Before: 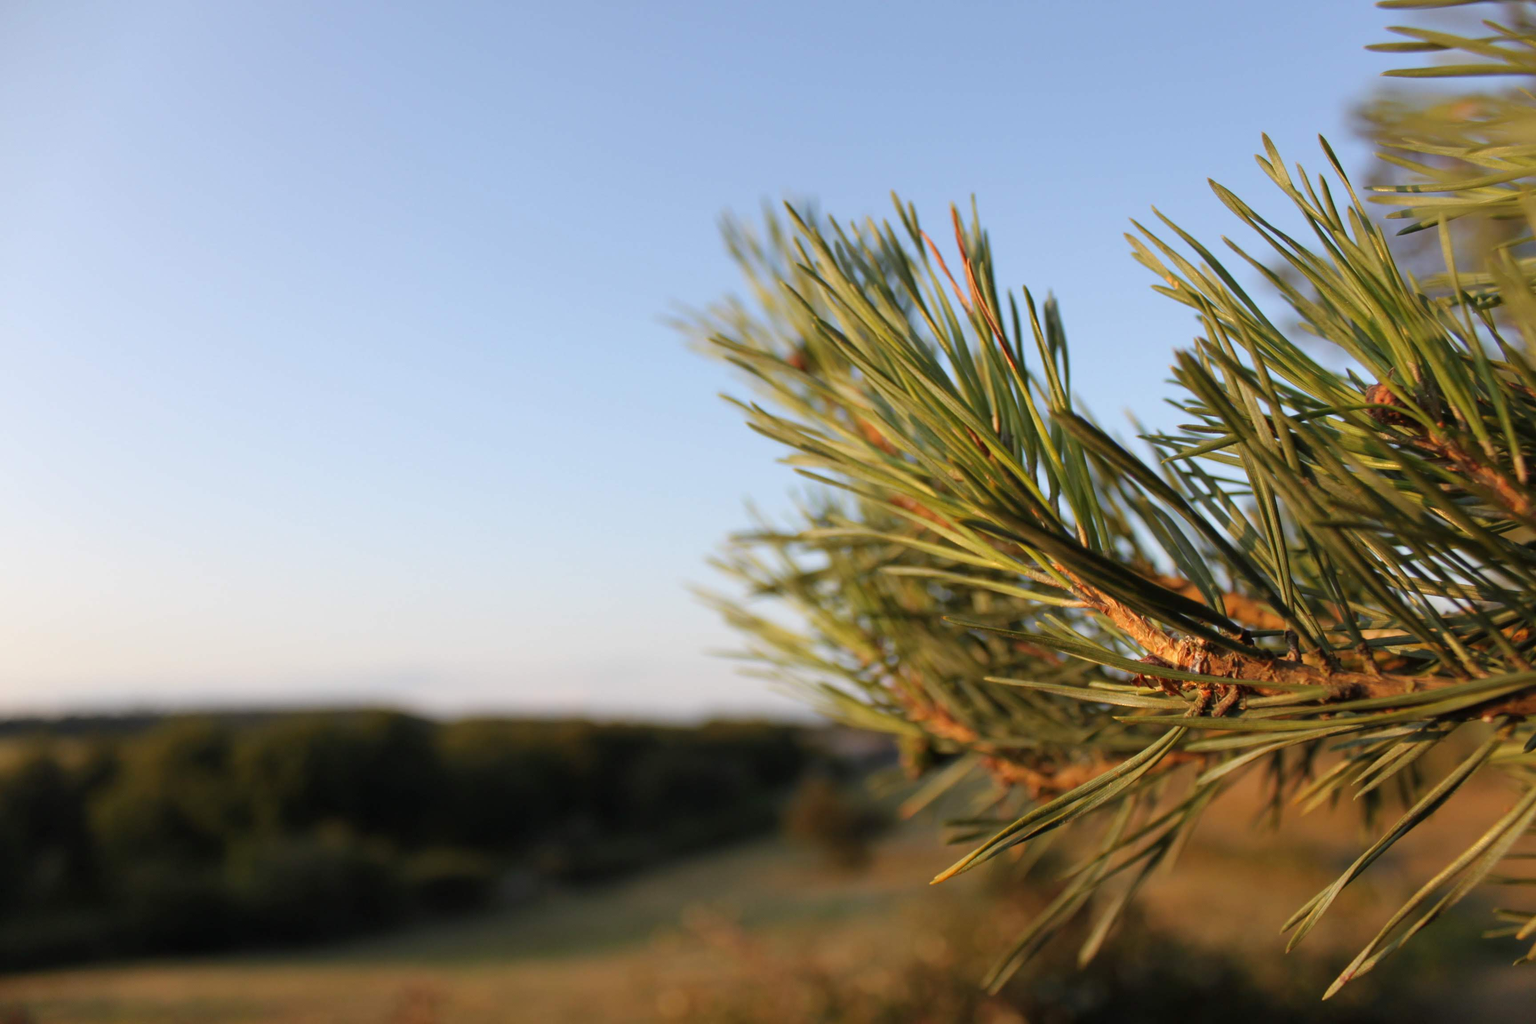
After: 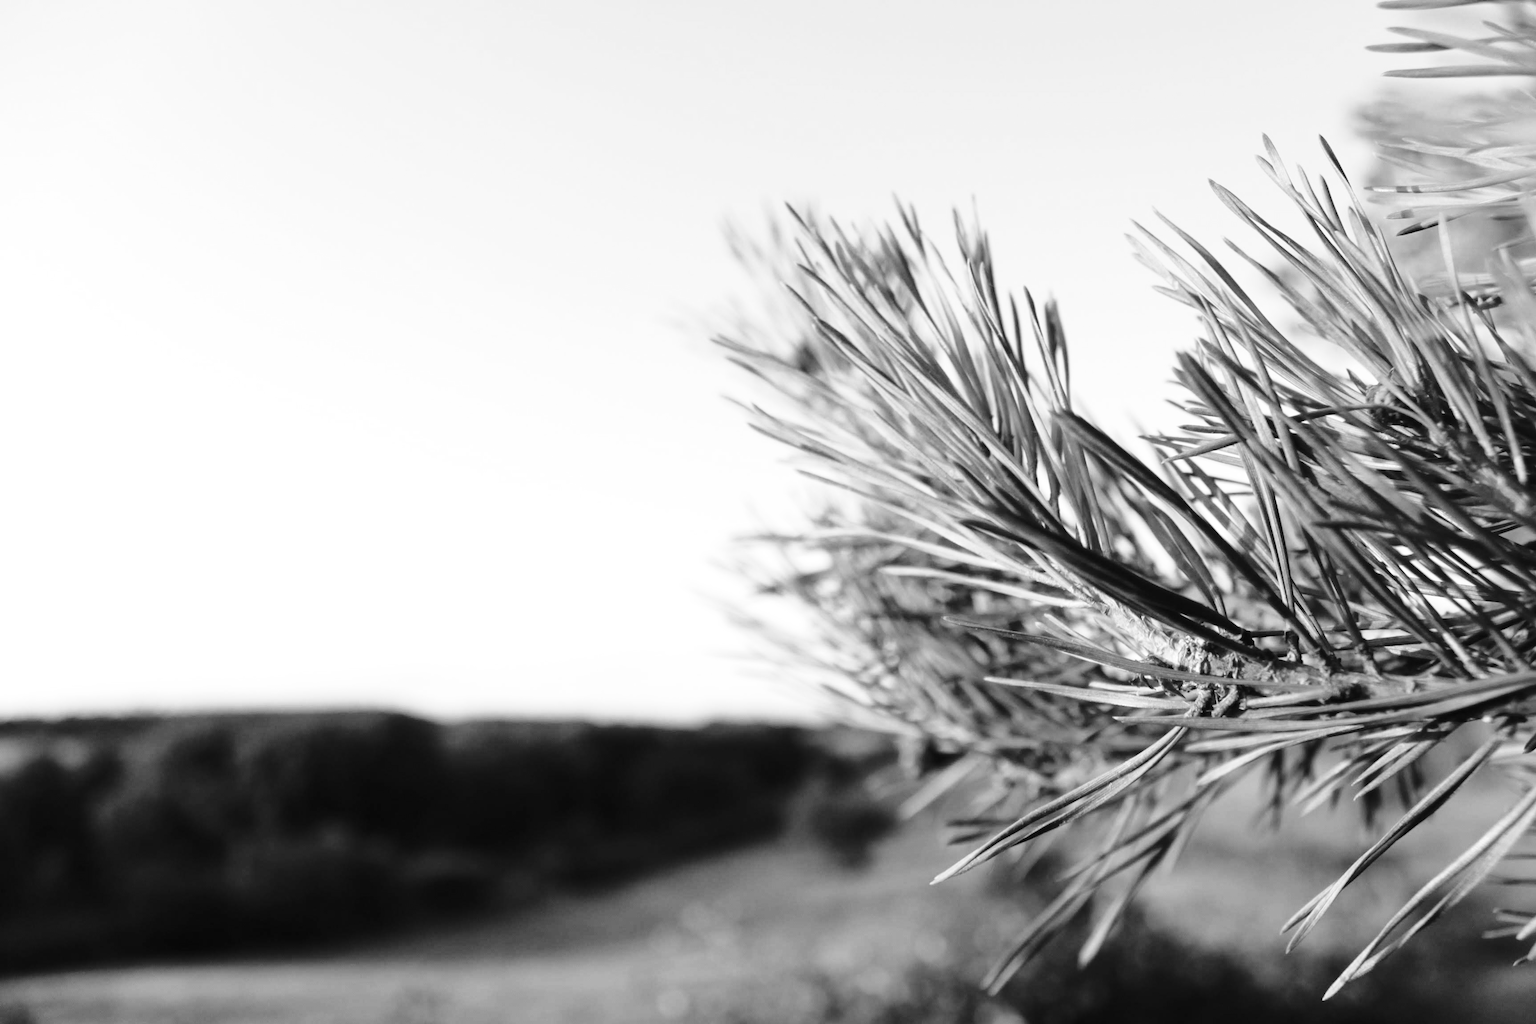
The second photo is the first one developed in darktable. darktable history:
exposure: black level correction 0, exposure 0.5 EV, compensate exposure bias true, compensate highlight preservation false
color contrast: green-magenta contrast 0, blue-yellow contrast 0
base curve: curves: ch0 [(0, 0) (0.04, 0.03) (0.133, 0.232) (0.448, 0.748) (0.843, 0.968) (1, 1)], preserve colors none
